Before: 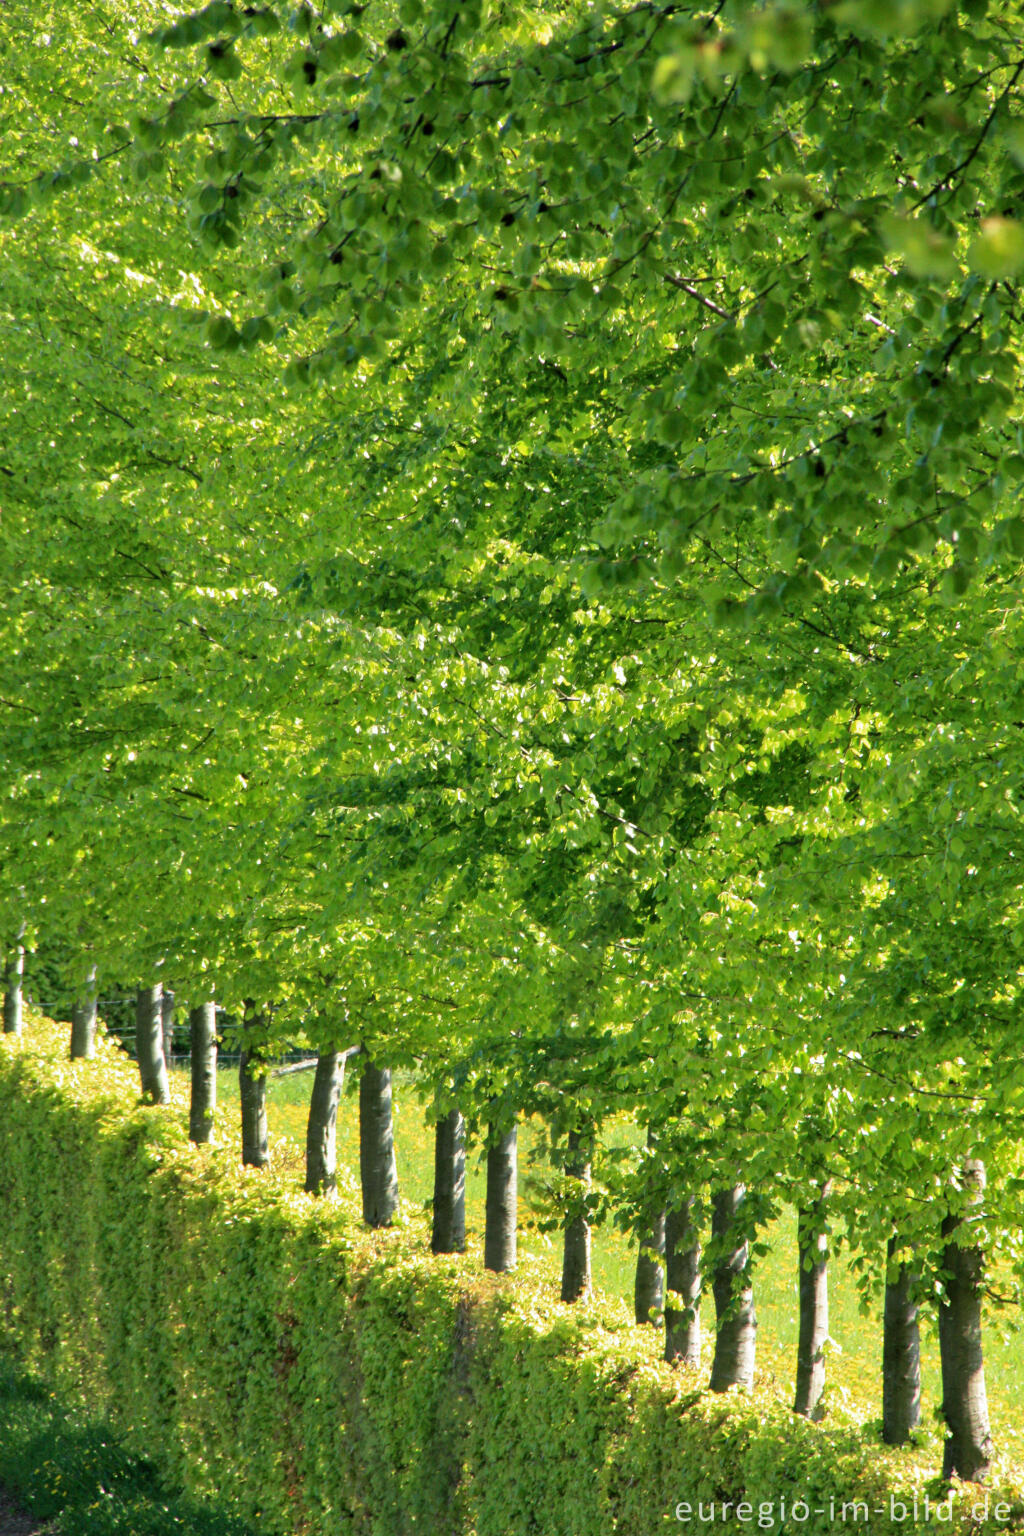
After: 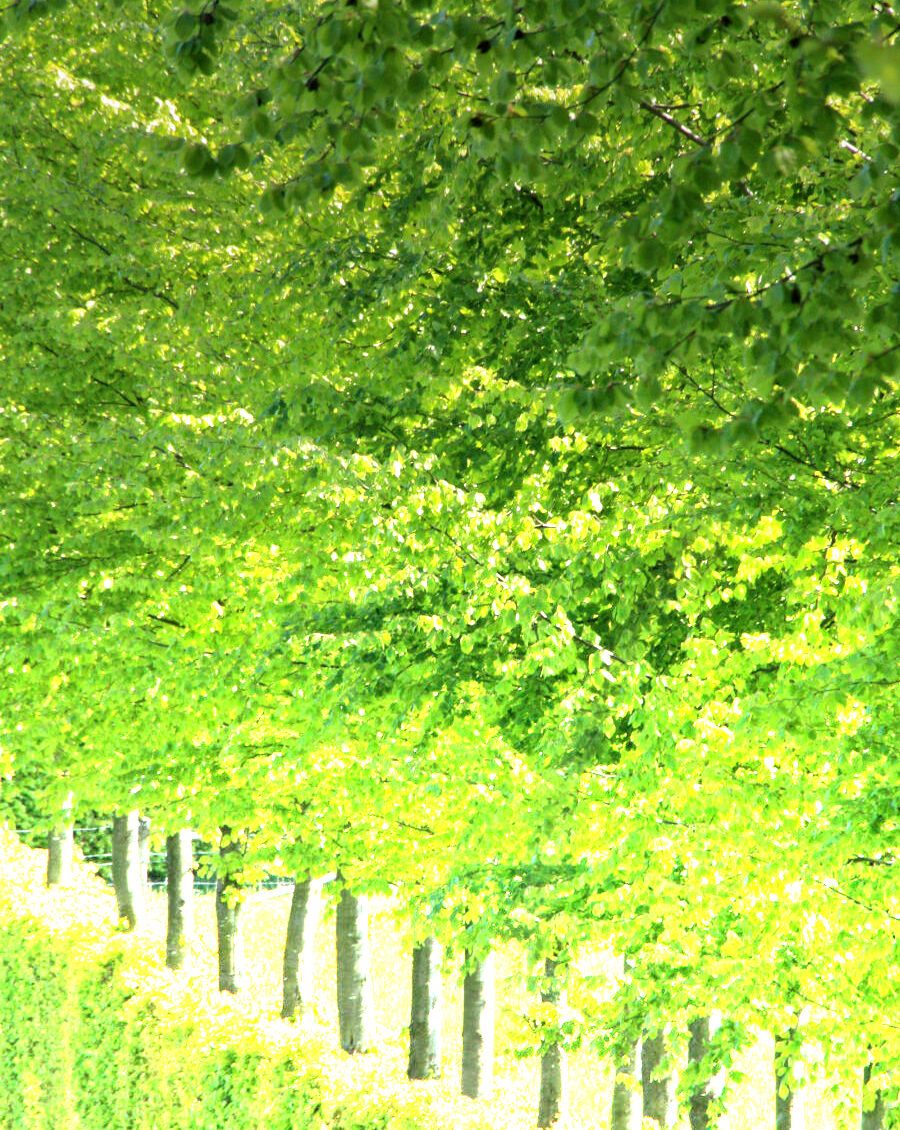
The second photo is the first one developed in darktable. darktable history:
white balance: emerald 1
crop and rotate: left 2.425%, top 11.305%, right 9.6%, bottom 15.08%
graduated density: density -3.9 EV
